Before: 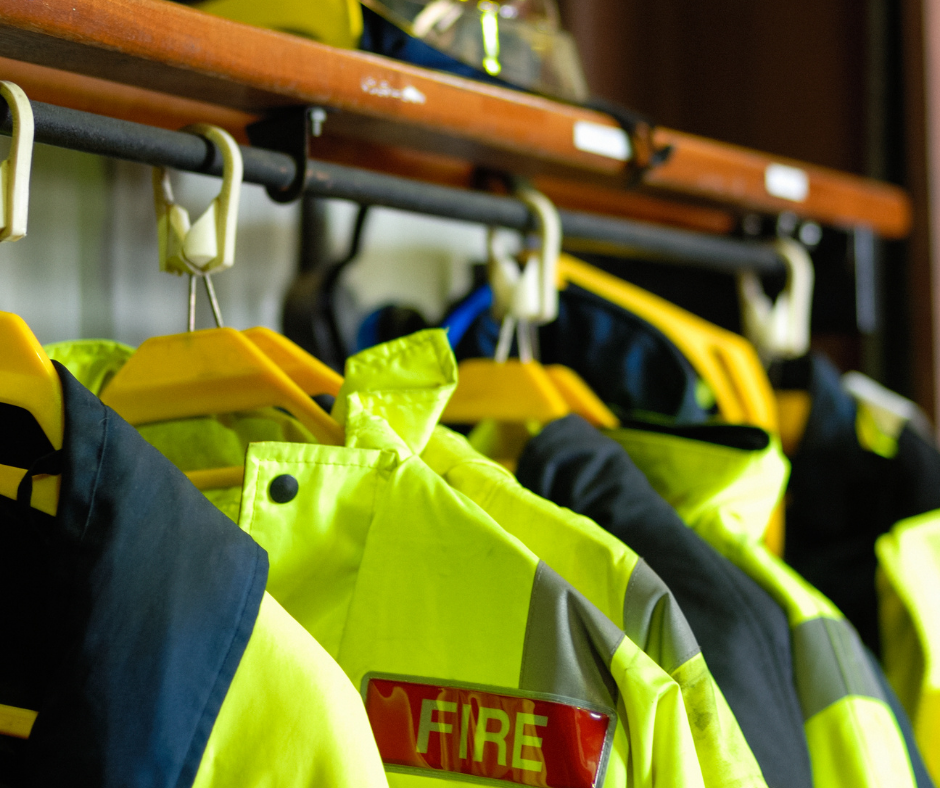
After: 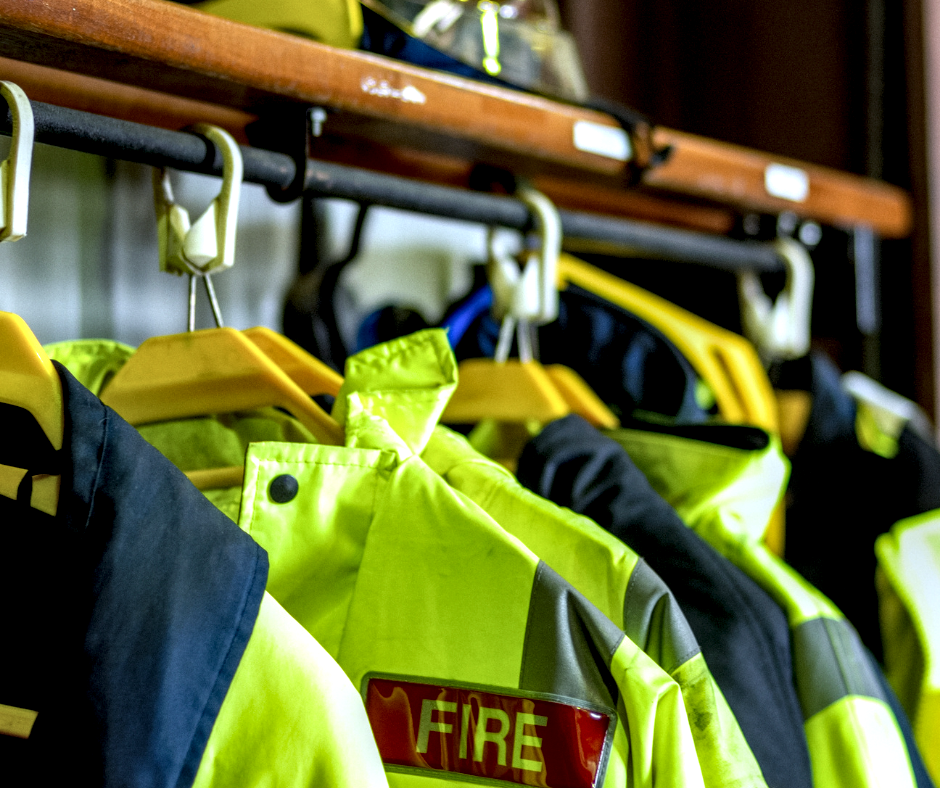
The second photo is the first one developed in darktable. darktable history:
white balance: red 0.926, green 1.003, blue 1.133
local contrast: highlights 19%, detail 186%
